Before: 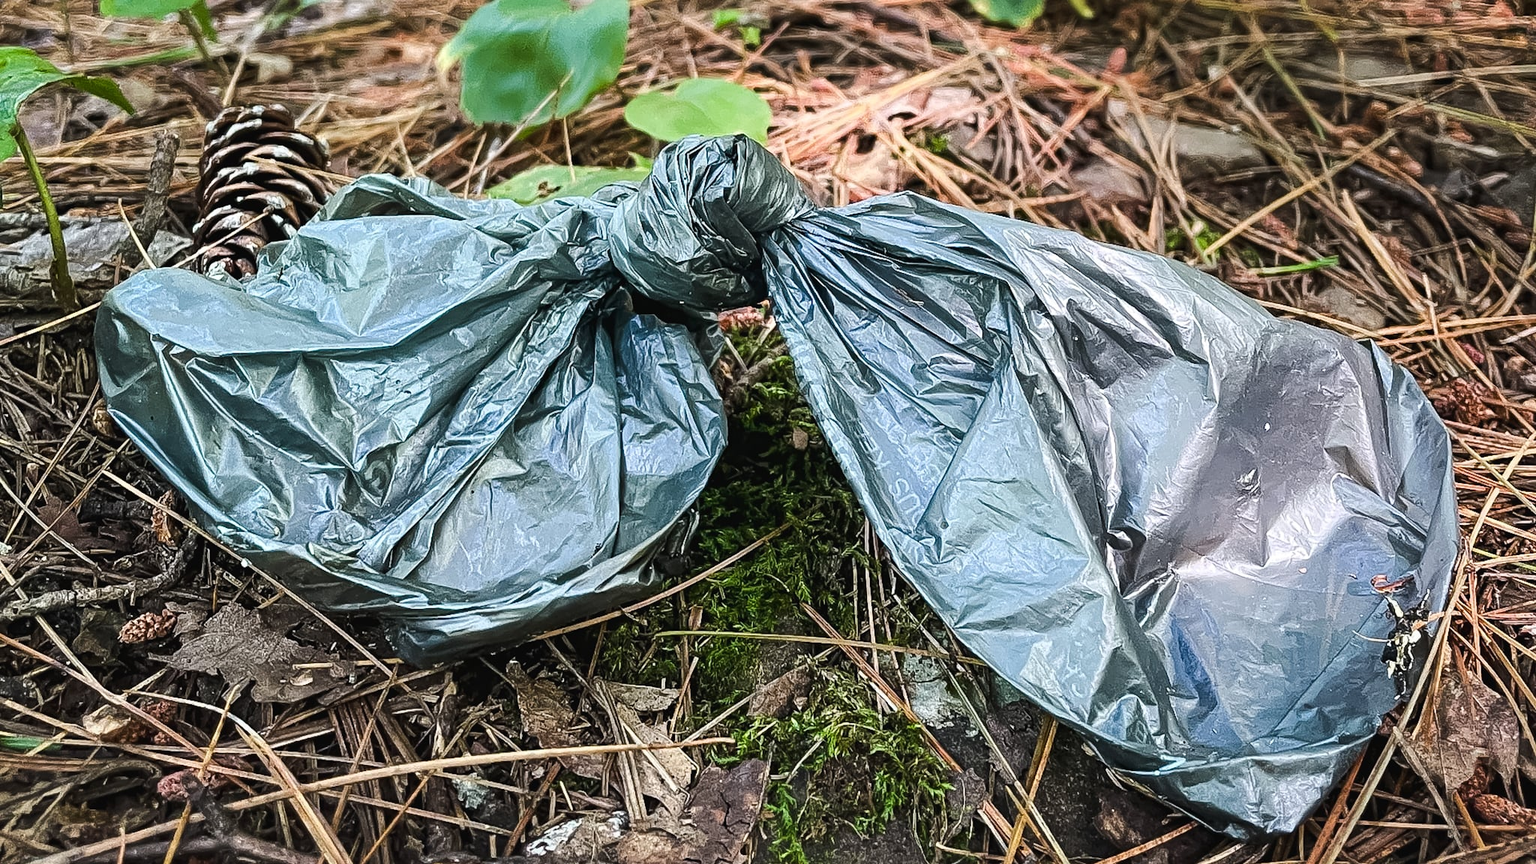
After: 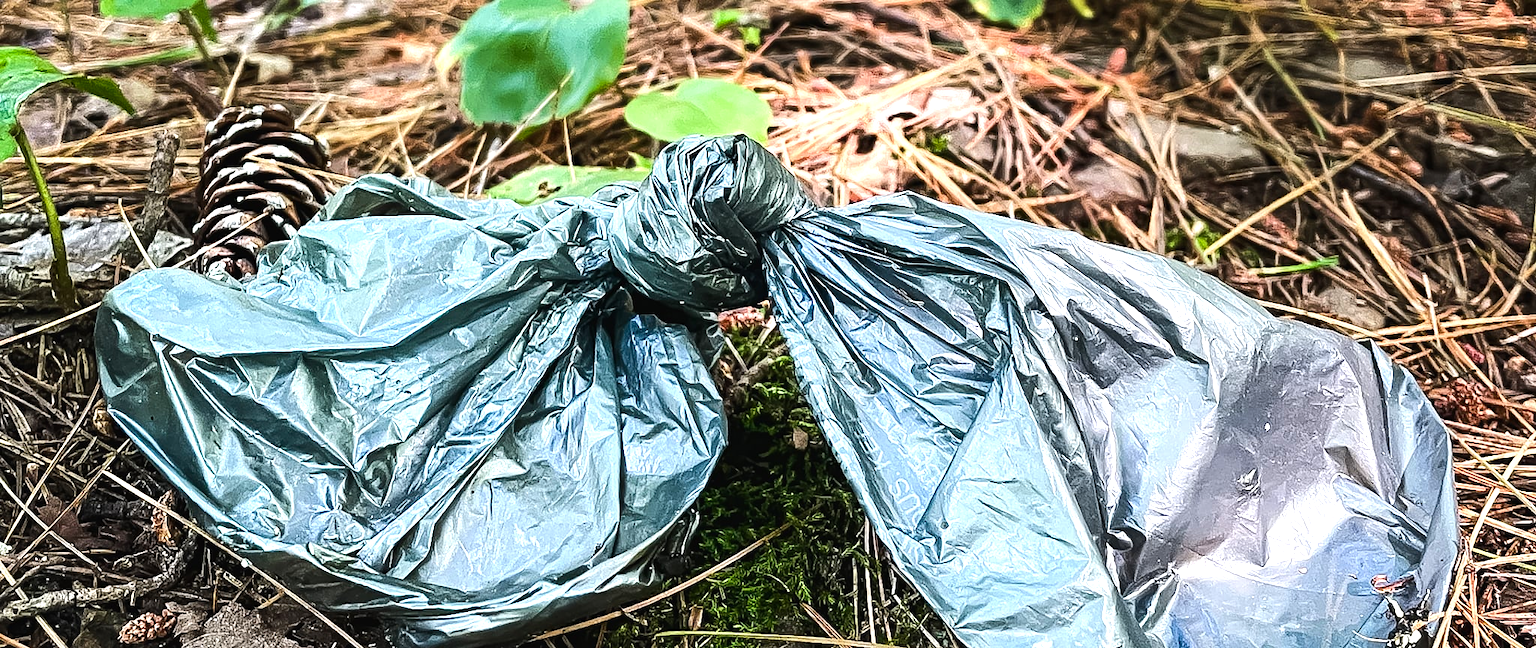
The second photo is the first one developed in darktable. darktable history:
crop: bottom 24.981%
color correction: highlights b* -0.022, saturation 1.12
levels: levels [0, 0.478, 1]
tone equalizer: -8 EV -0.747 EV, -7 EV -0.668 EV, -6 EV -0.576 EV, -5 EV -0.424 EV, -3 EV 0.371 EV, -2 EV 0.6 EV, -1 EV 0.696 EV, +0 EV 0.777 EV, edges refinement/feathering 500, mask exposure compensation -1.57 EV, preserve details no
